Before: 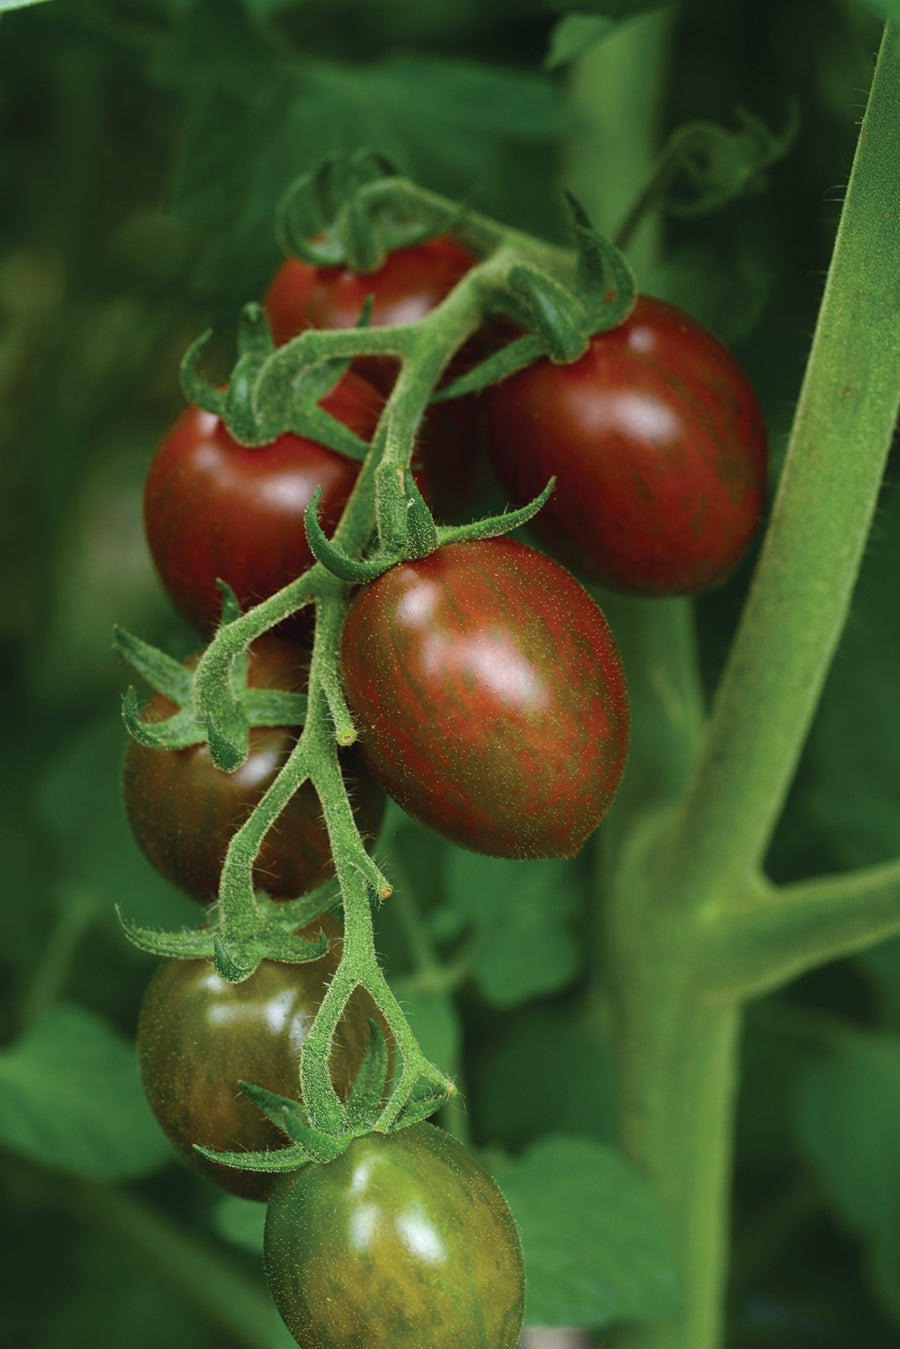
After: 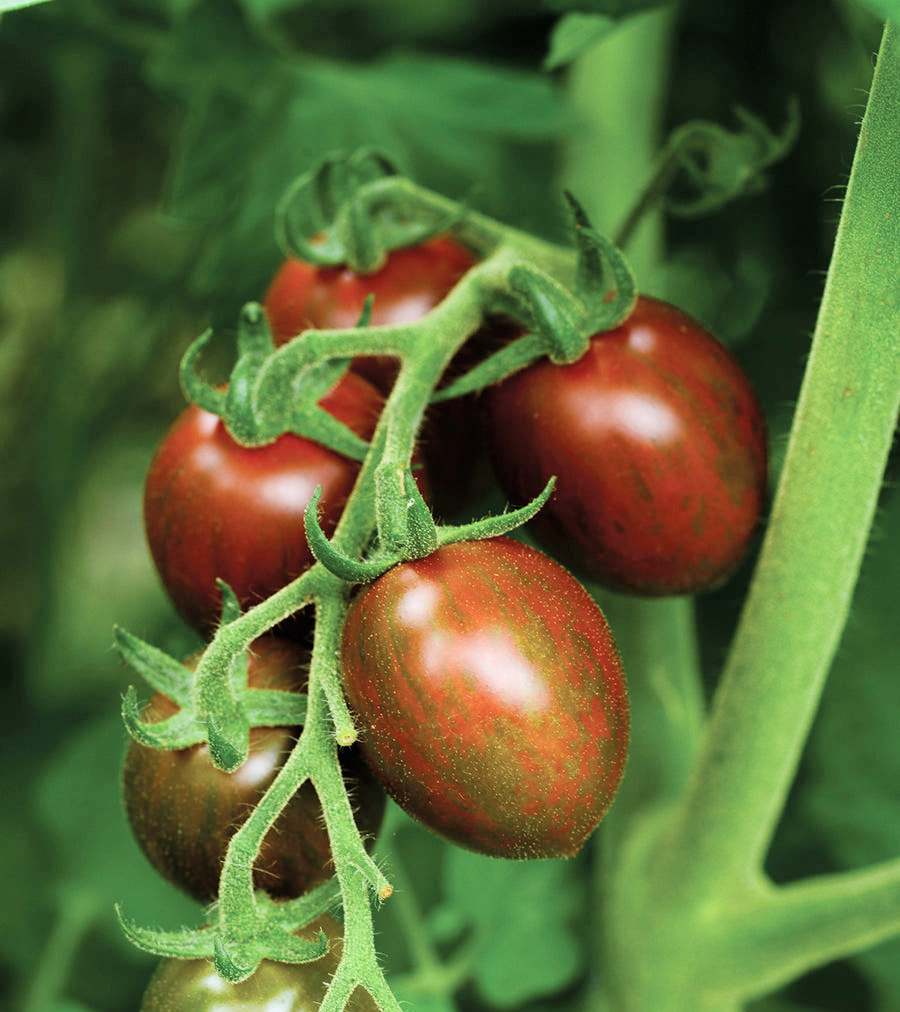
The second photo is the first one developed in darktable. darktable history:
filmic rgb: black relative exposure -5 EV, hardness 2.88, contrast 1.2
exposure: exposure 1.2 EV, compensate highlight preservation false
crop: bottom 24.967%
